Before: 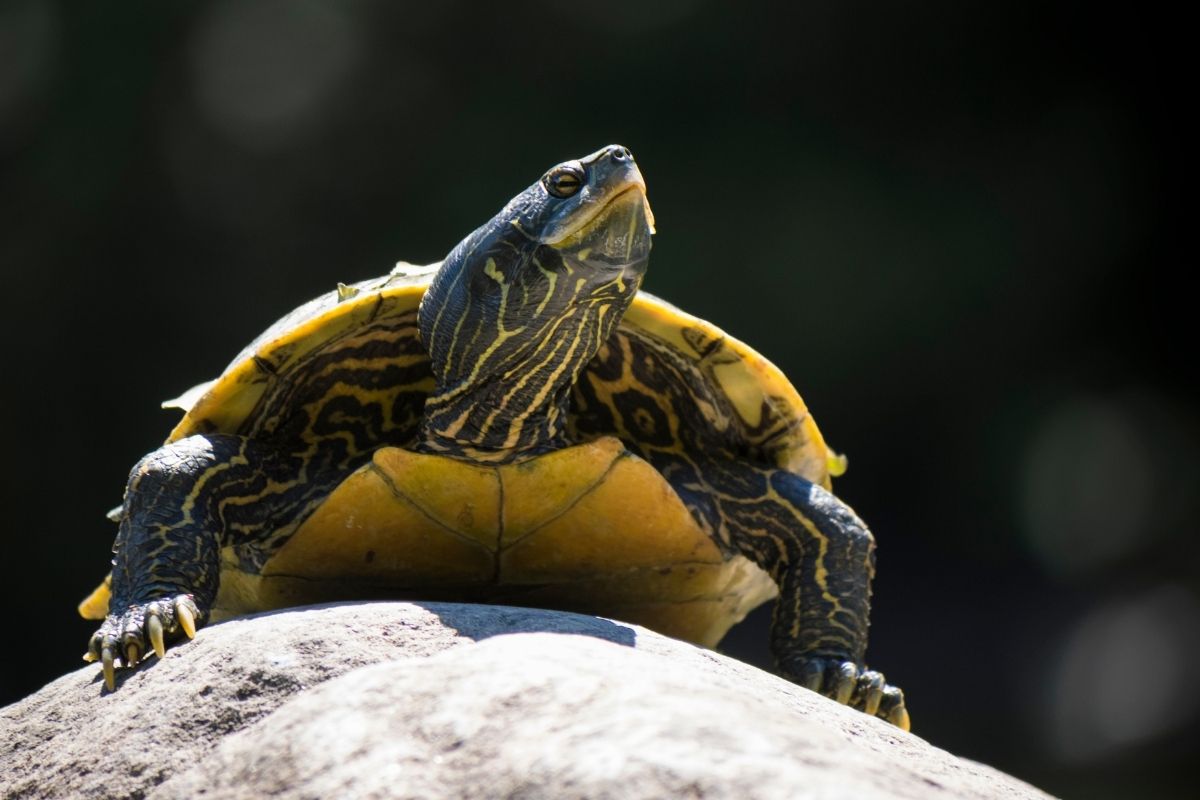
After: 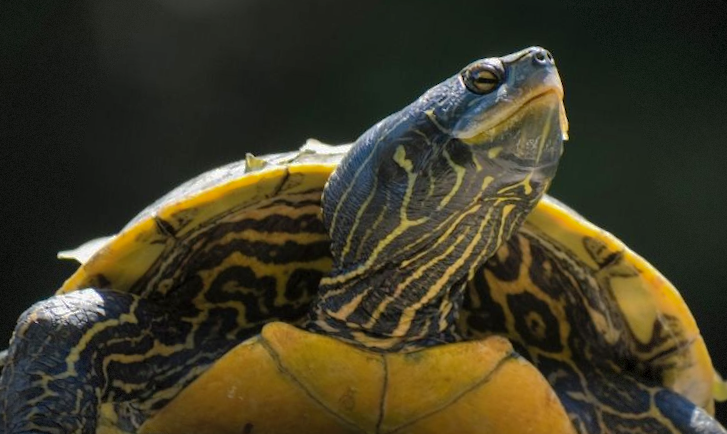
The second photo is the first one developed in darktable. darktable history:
crop and rotate: angle -6.44°, left 2.197%, top 6.713%, right 27.383%, bottom 30.126%
vignetting: brightness -0.466, saturation -0.306, dithering 8-bit output
shadows and highlights: shadows 39.77, highlights -59.82
color zones: curves: ch2 [(0, 0.5) (0.143, 0.5) (0.286, 0.489) (0.415, 0.421) (0.571, 0.5) (0.714, 0.5) (0.857, 0.5) (1, 0.5)]
